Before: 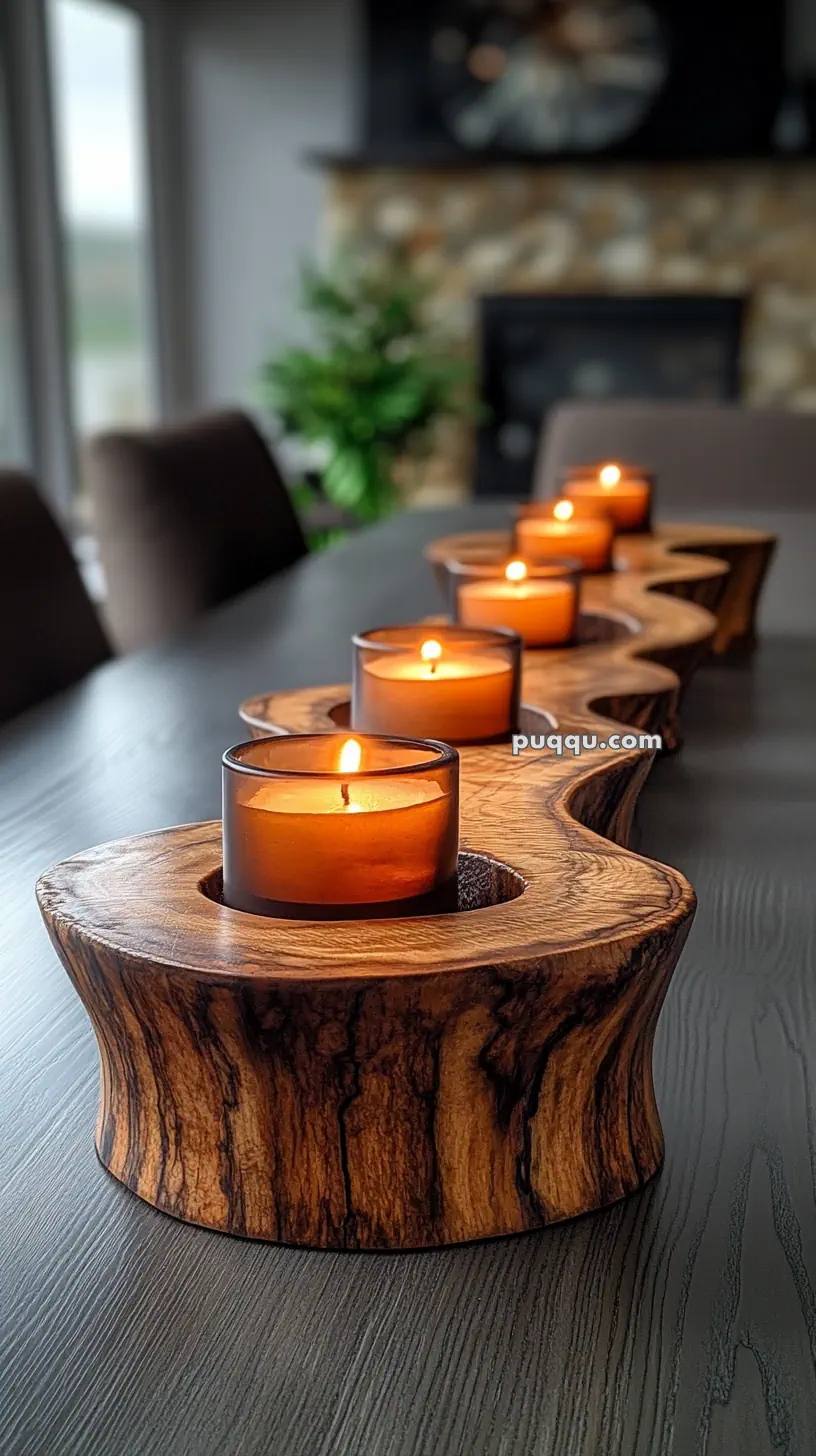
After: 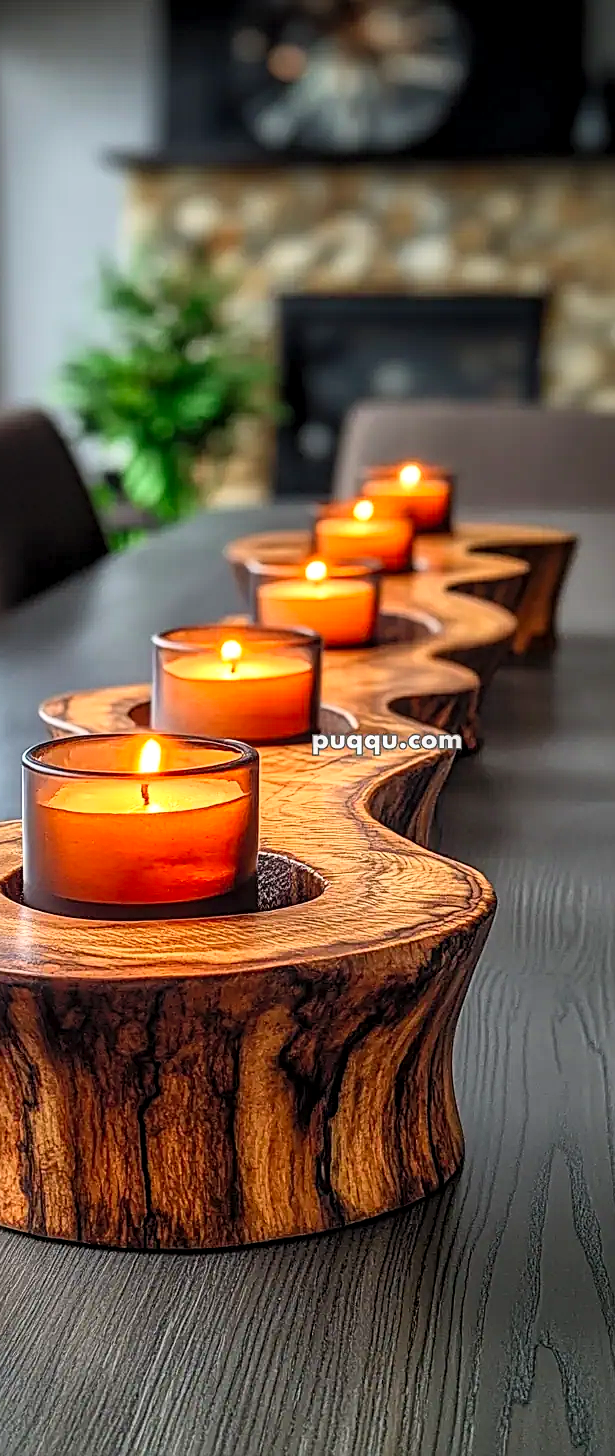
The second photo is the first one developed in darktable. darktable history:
local contrast: on, module defaults
crop and rotate: left 24.592%
sharpen: on, module defaults
contrast brightness saturation: contrast 0.24, brightness 0.265, saturation 0.39
